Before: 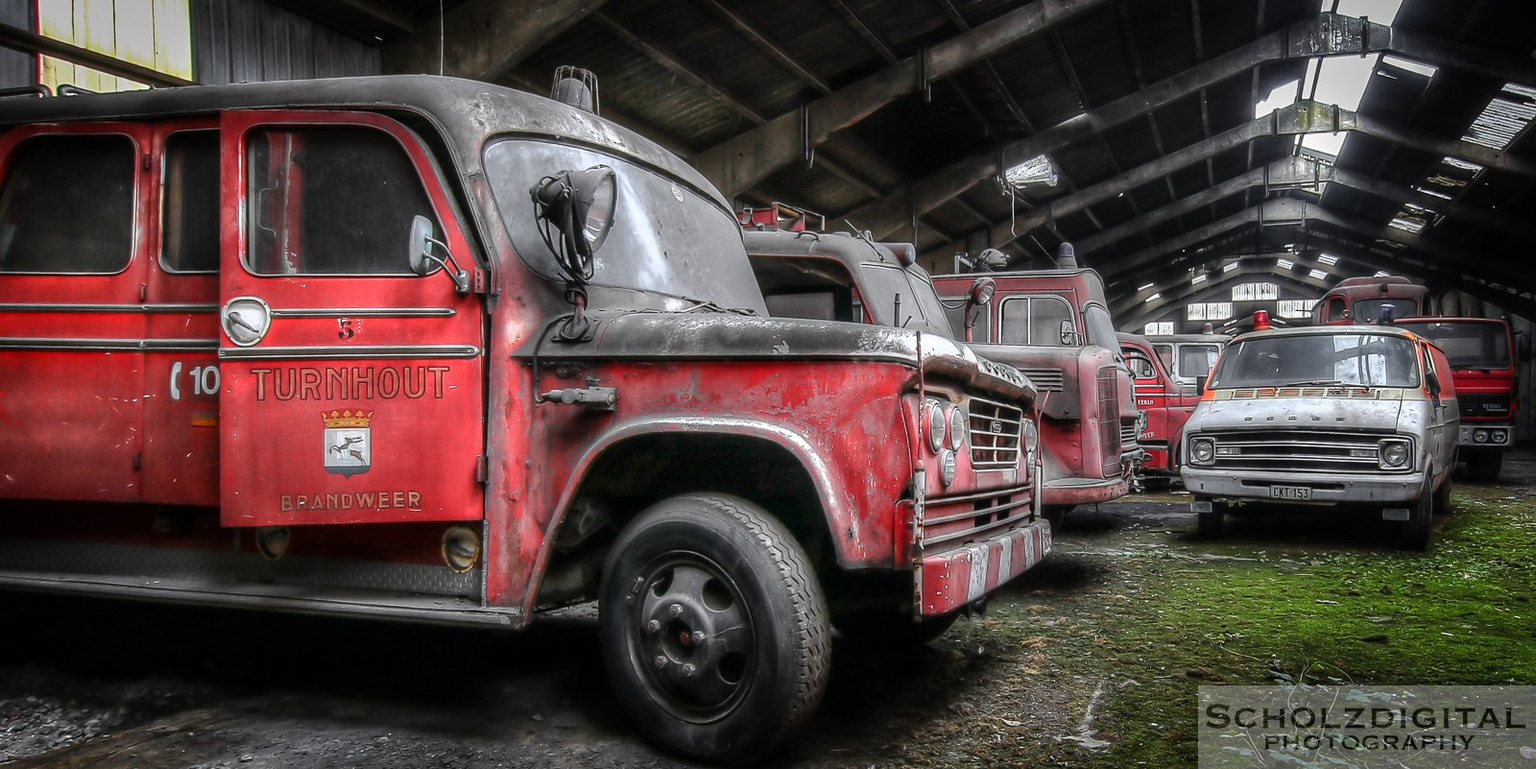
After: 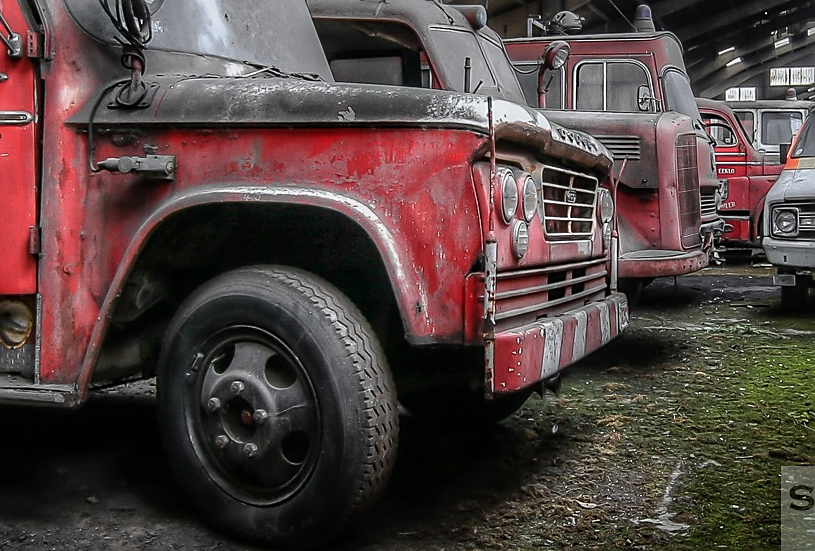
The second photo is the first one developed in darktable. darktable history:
crop and rotate: left 29.237%, top 31.152%, right 19.807%
sharpen: on, module defaults
exposure: exposure -0.293 EV, compensate highlight preservation false
